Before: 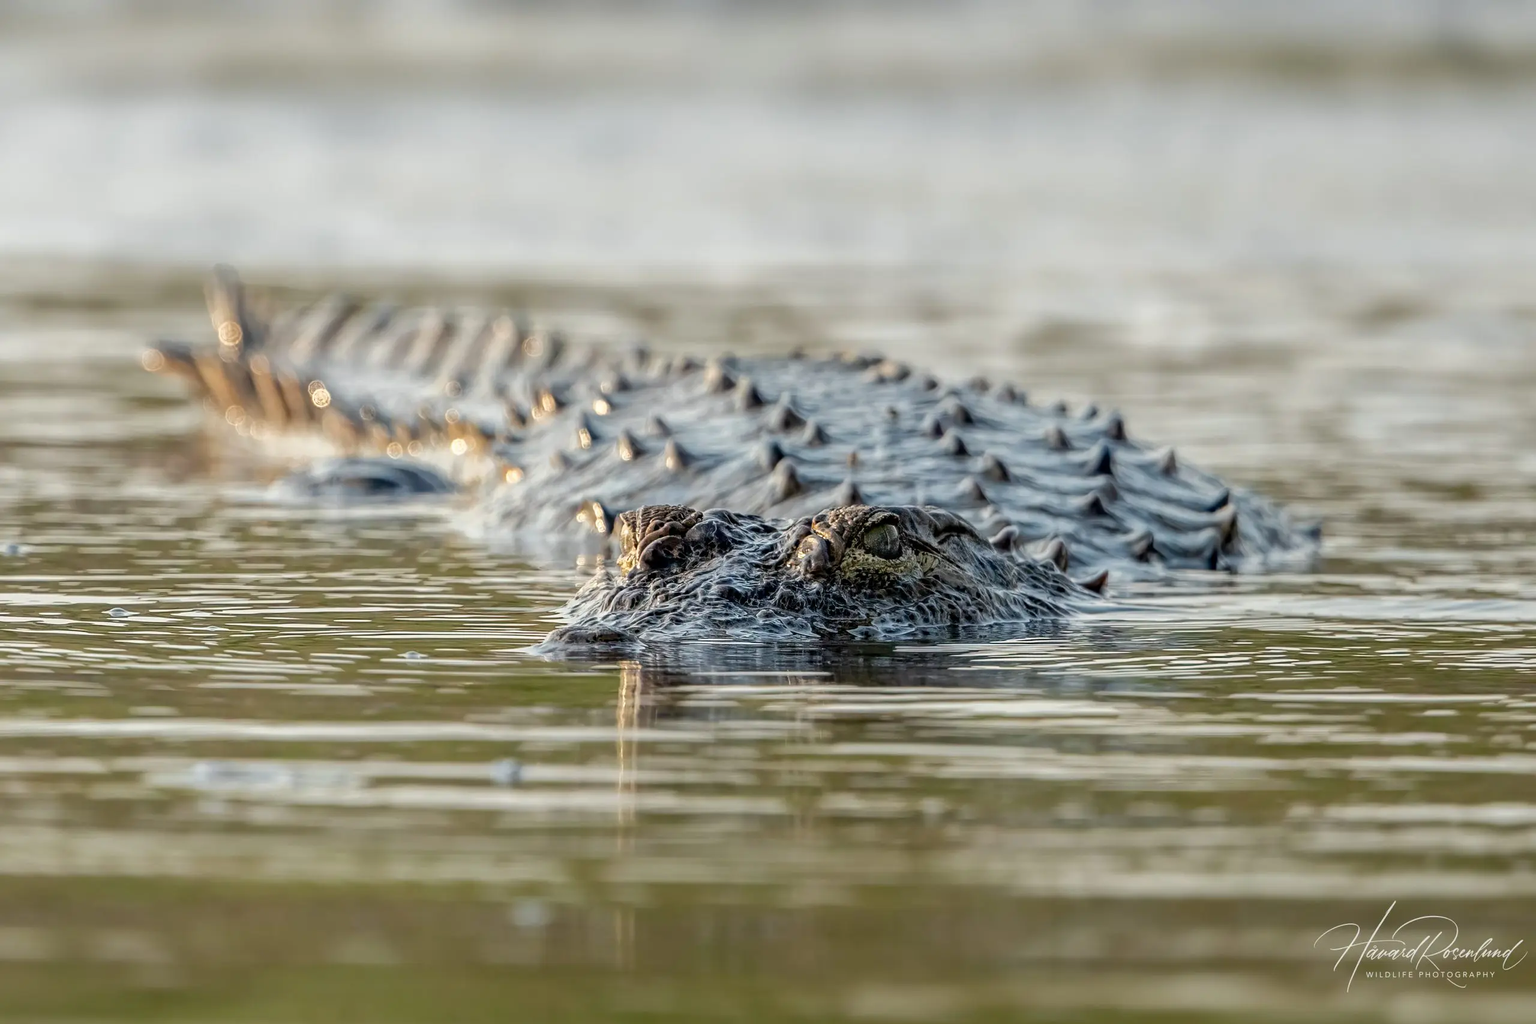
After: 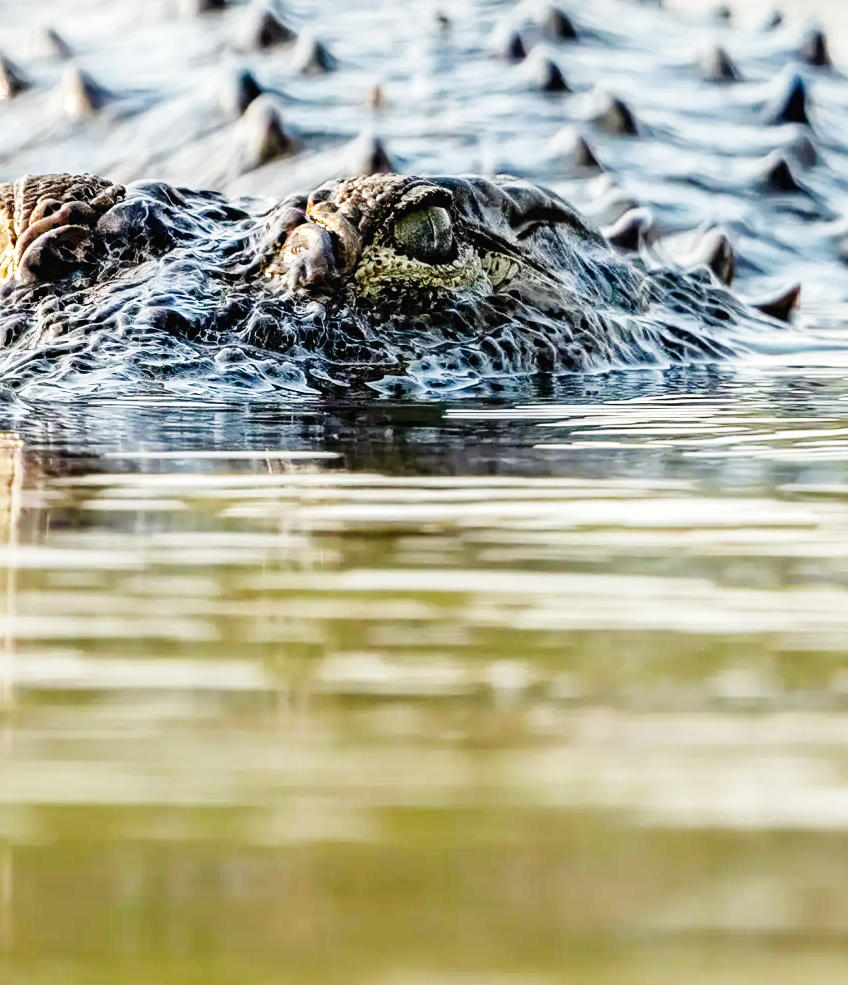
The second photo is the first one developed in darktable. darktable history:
base curve: curves: ch0 [(0, 0.003) (0.001, 0.002) (0.006, 0.004) (0.02, 0.022) (0.048, 0.086) (0.094, 0.234) (0.162, 0.431) (0.258, 0.629) (0.385, 0.8) (0.548, 0.918) (0.751, 0.988) (1, 1)], preserve colors none
crop: left 40.878%, top 39.176%, right 25.993%, bottom 3.081%
